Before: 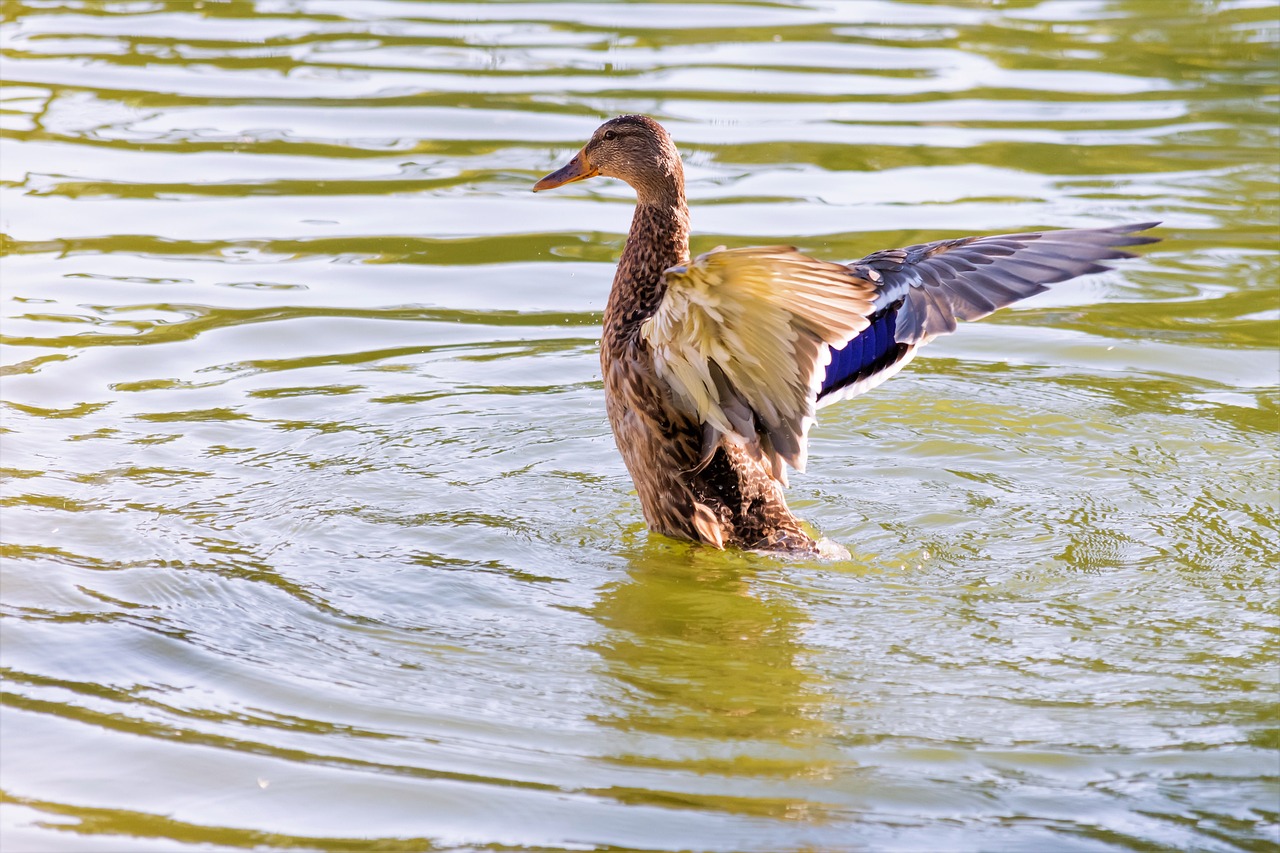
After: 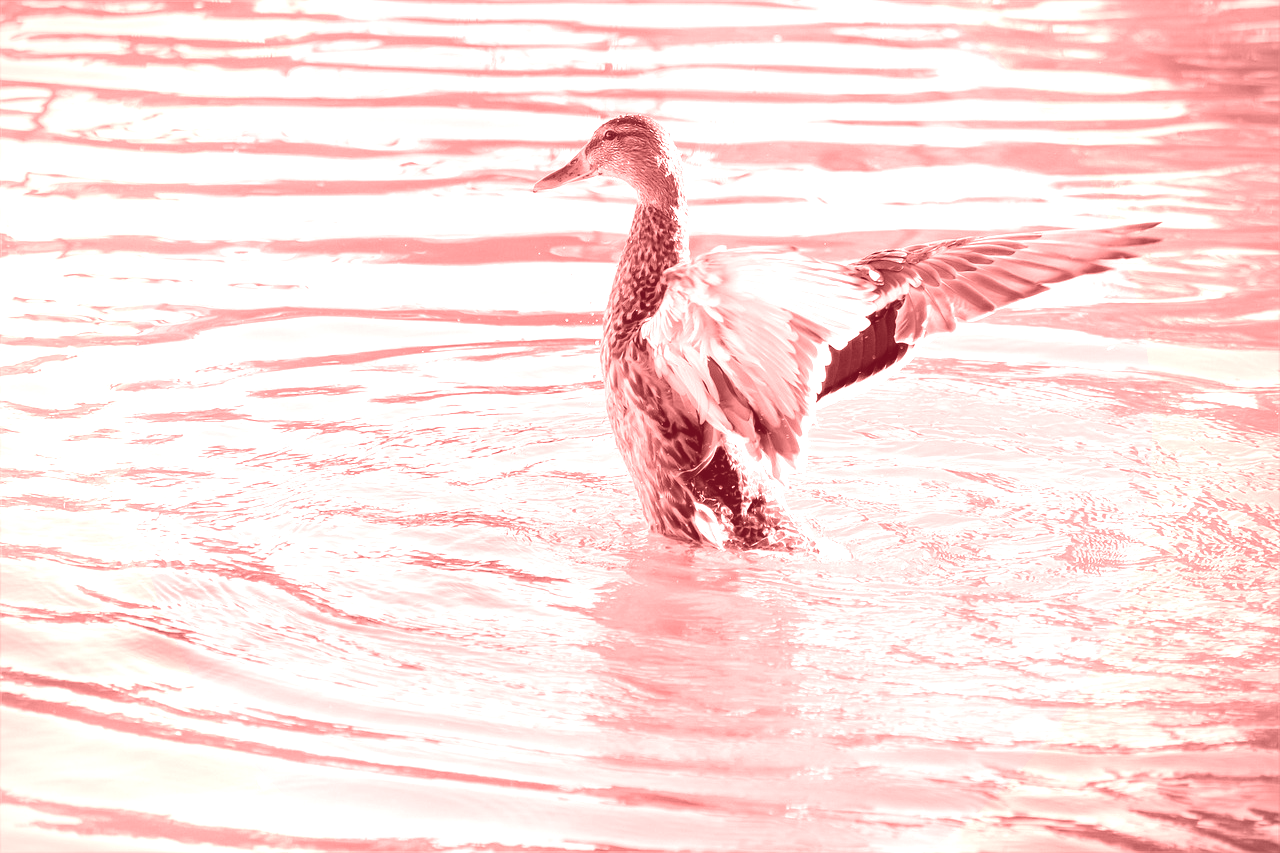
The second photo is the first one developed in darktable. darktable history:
white balance: red 2.292, blue 1.128
exposure: black level correction -0.015, exposure -0.5 EV, compensate highlight preservation false
color correction: saturation 0.5
colorize: saturation 60%, source mix 100% | blend: blend mode average, opacity 100%; mask: uniform (no mask)
vignetting: saturation 0, unbound false | blend: blend mode overlay, opacity 100%; mask: uniform (no mask)
